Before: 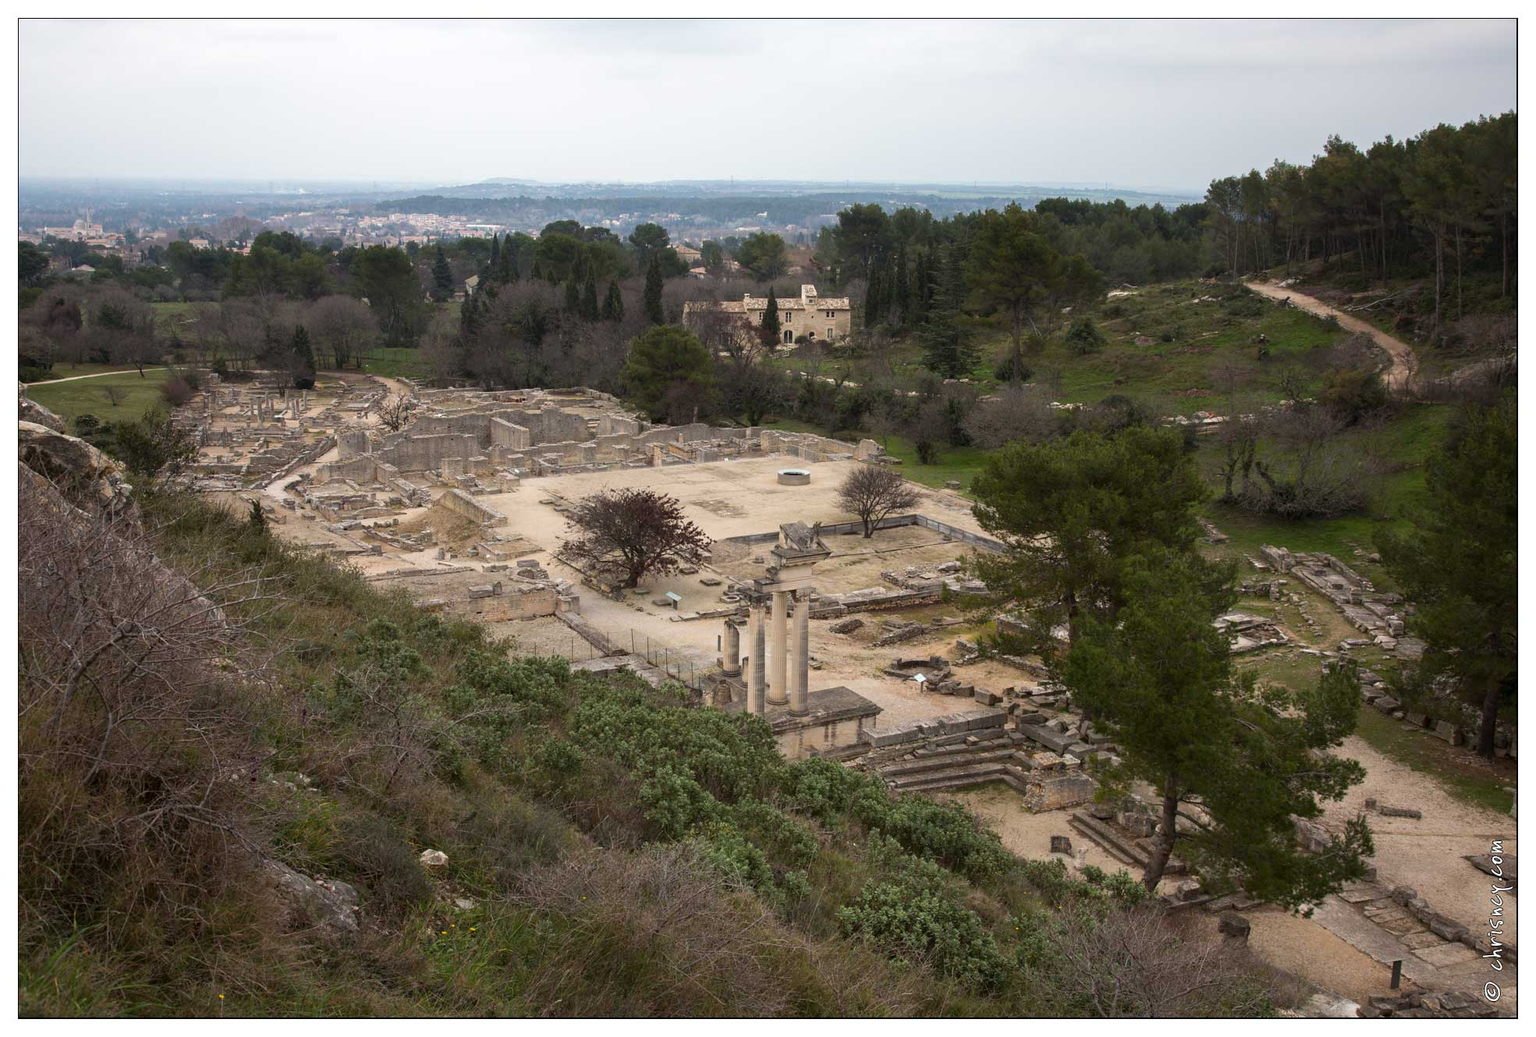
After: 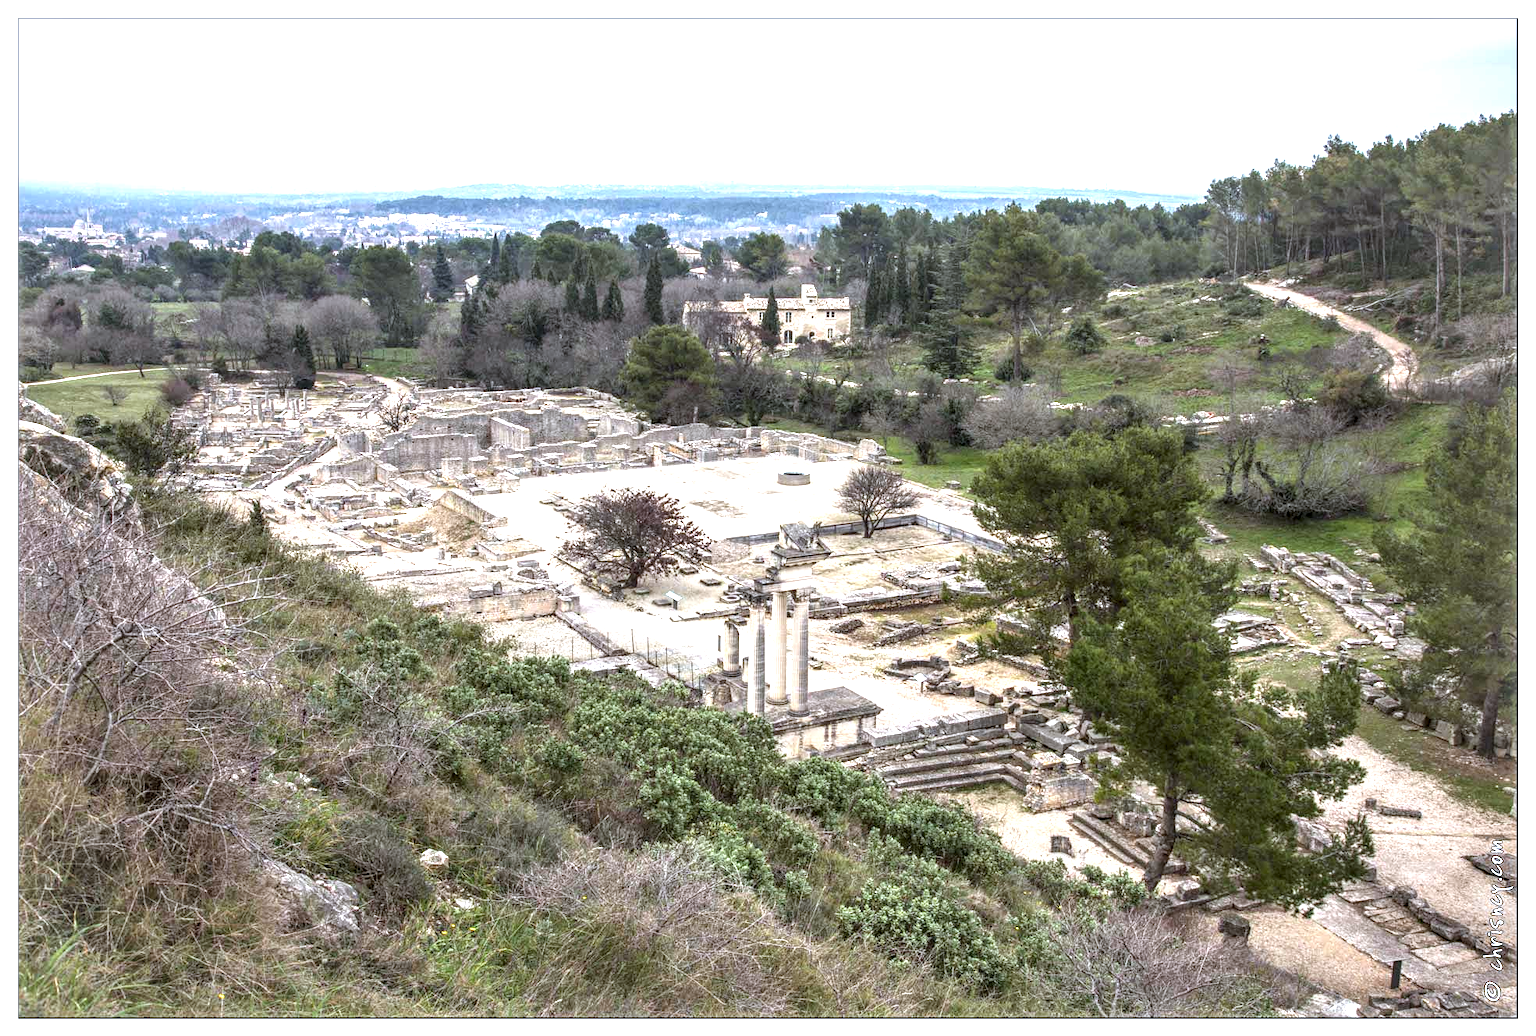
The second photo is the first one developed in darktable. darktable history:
sharpen: radius 5.325, amount 0.312, threshold 26.433
white balance: red 0.931, blue 1.11
local contrast: highlights 0%, shadows 0%, detail 182%
exposure: black level correction 0, exposure 1.015 EV, compensate exposure bias true, compensate highlight preservation false
